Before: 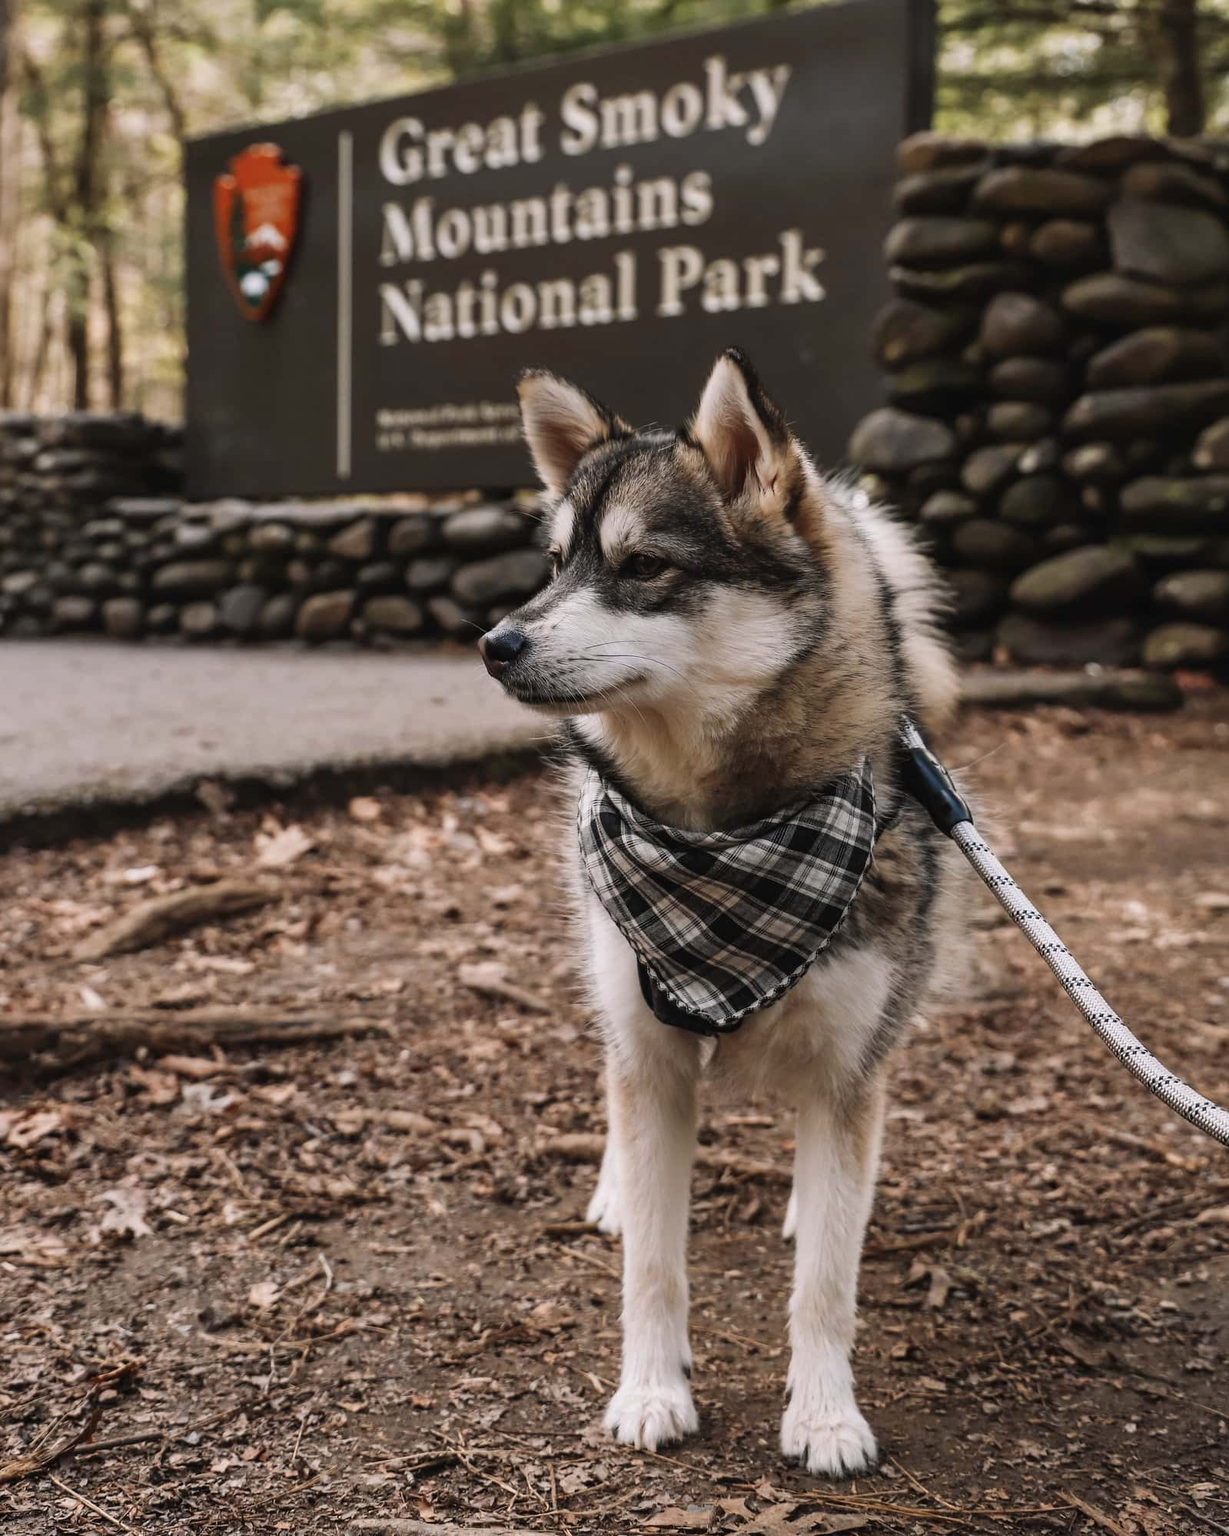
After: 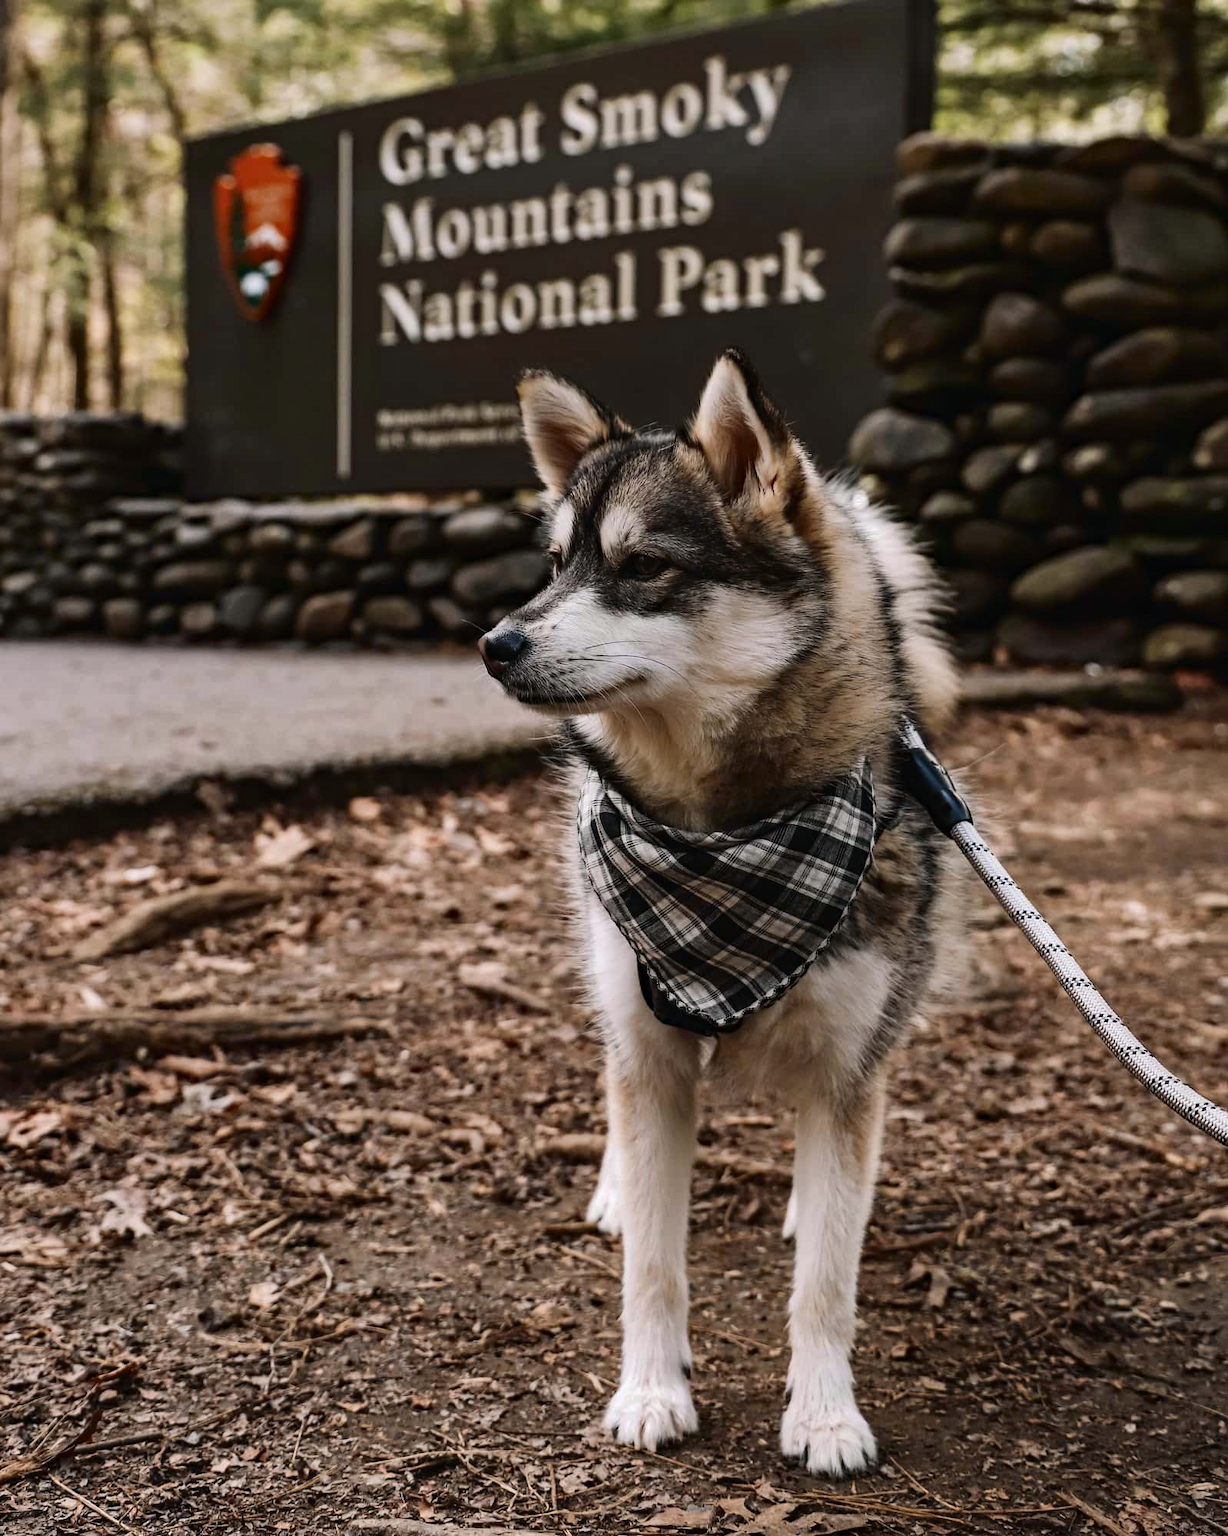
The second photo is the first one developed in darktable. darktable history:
haze removal: compatibility mode true, adaptive false
tone curve: curves: ch0 [(0, 0) (0.003, 0.002) (0.011, 0.009) (0.025, 0.019) (0.044, 0.031) (0.069, 0.044) (0.1, 0.061) (0.136, 0.087) (0.177, 0.127) (0.224, 0.172) (0.277, 0.226) (0.335, 0.295) (0.399, 0.367) (0.468, 0.445) (0.543, 0.536) (0.623, 0.626) (0.709, 0.717) (0.801, 0.806) (0.898, 0.889) (1, 1)], color space Lab, independent channels, preserve colors none
